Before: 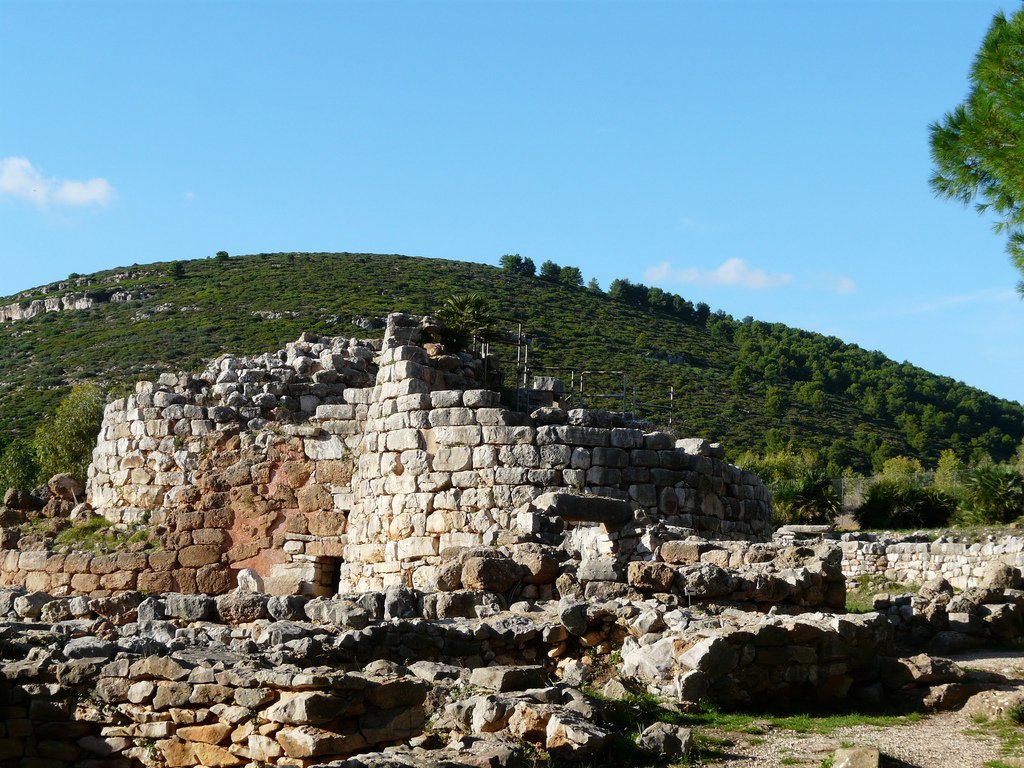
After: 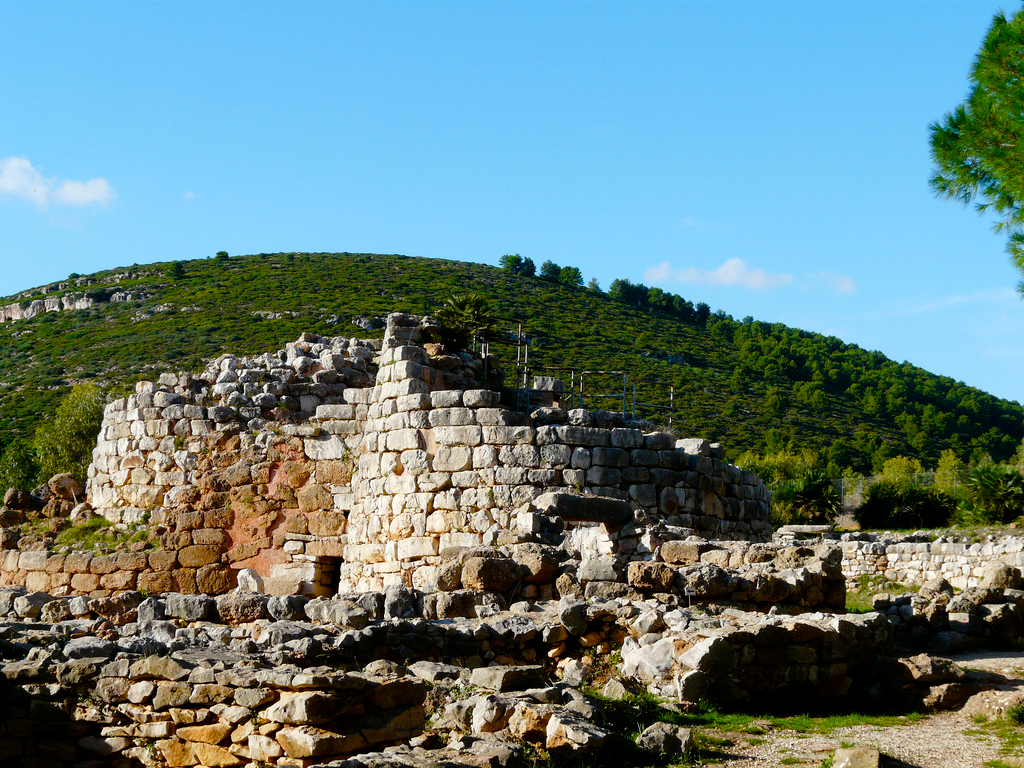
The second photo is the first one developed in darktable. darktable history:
exposure: compensate highlight preservation false
color balance rgb: perceptual saturation grading › global saturation 35%, perceptual saturation grading › highlights -30%, perceptual saturation grading › shadows 35%, perceptual brilliance grading › global brilliance 3%, perceptual brilliance grading › highlights -3%, perceptual brilliance grading › shadows 3%
